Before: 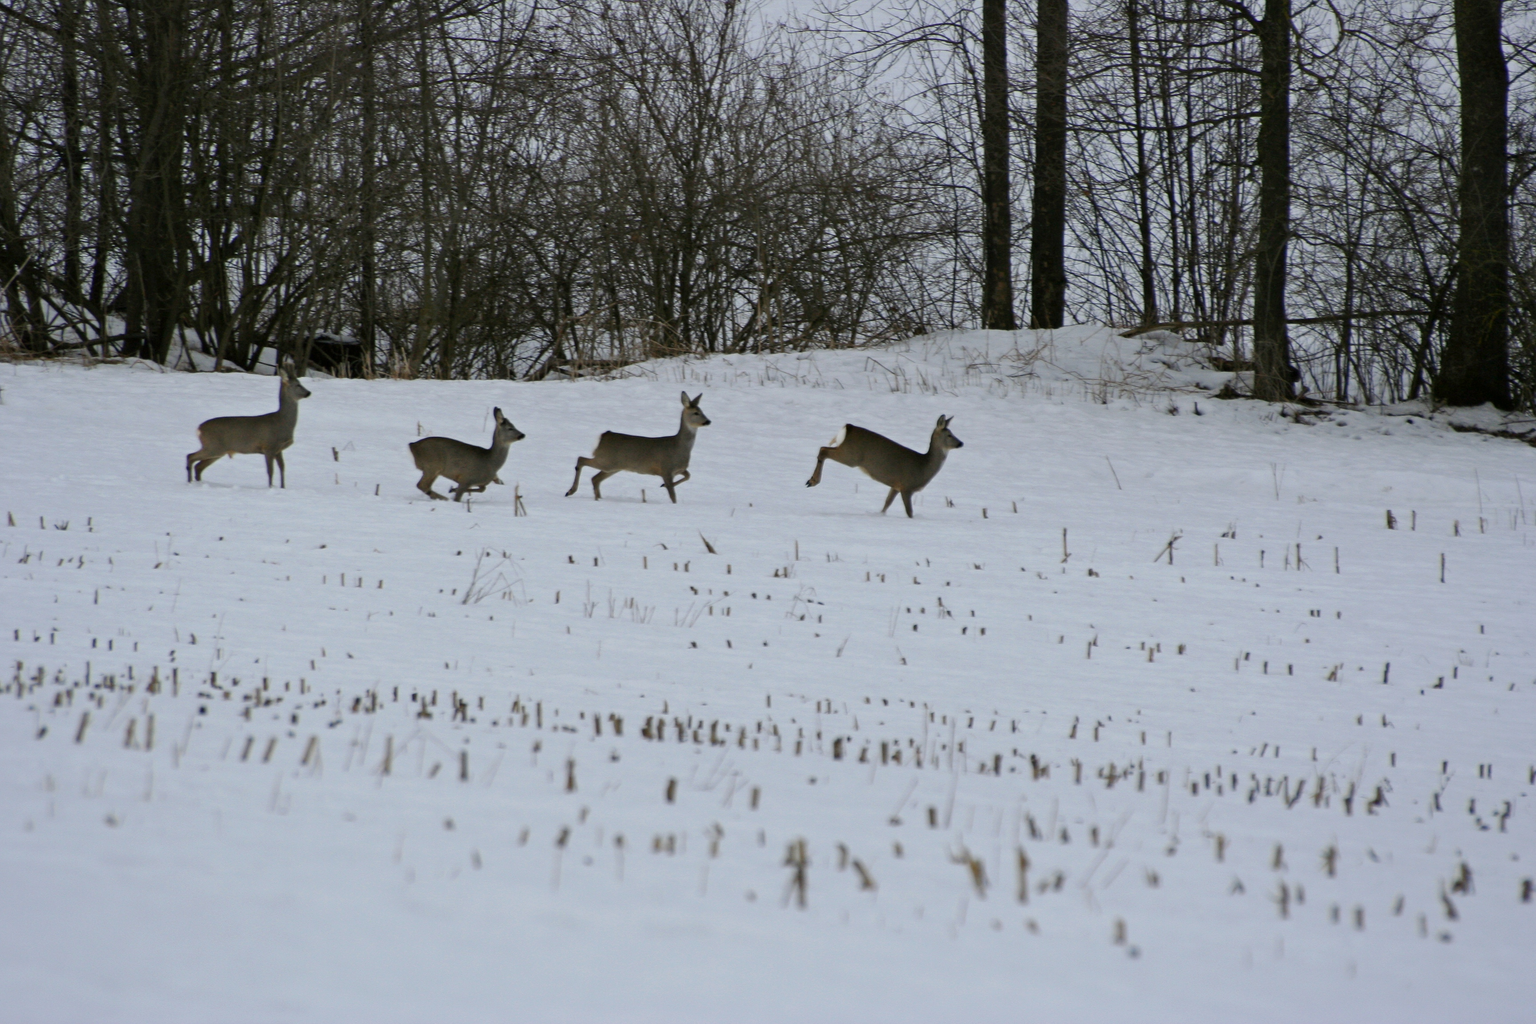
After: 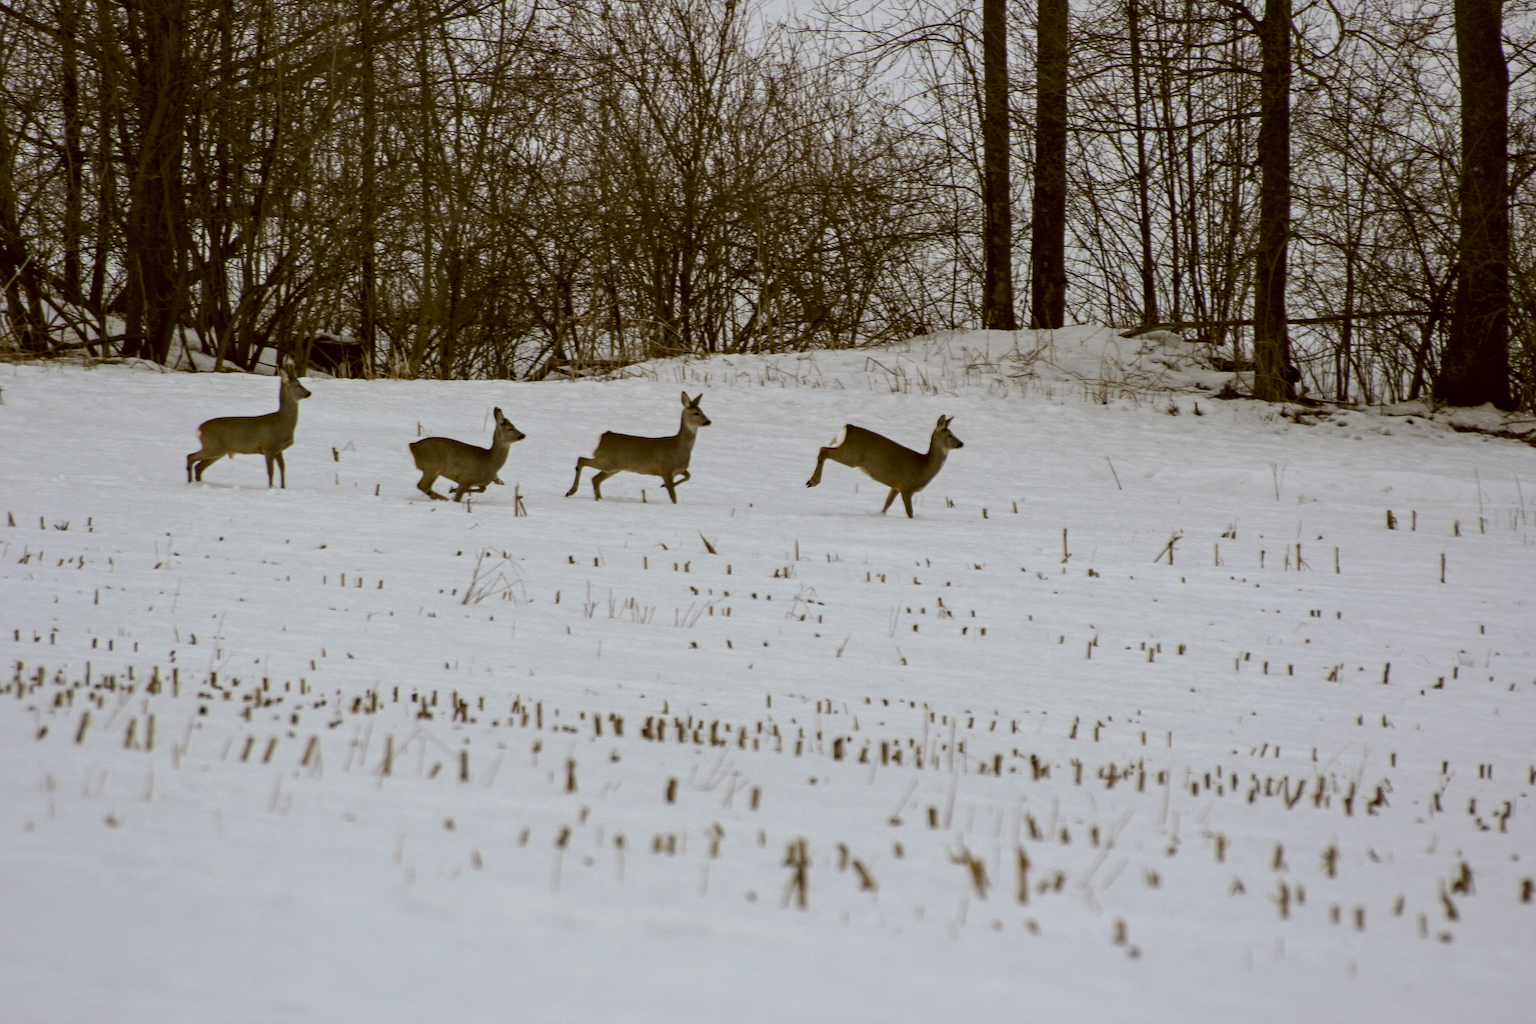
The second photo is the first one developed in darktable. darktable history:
local contrast: detail 130%
color correction: highlights a* -0.482, highlights b* 0.161, shadows a* 4.66, shadows b* 20.72
